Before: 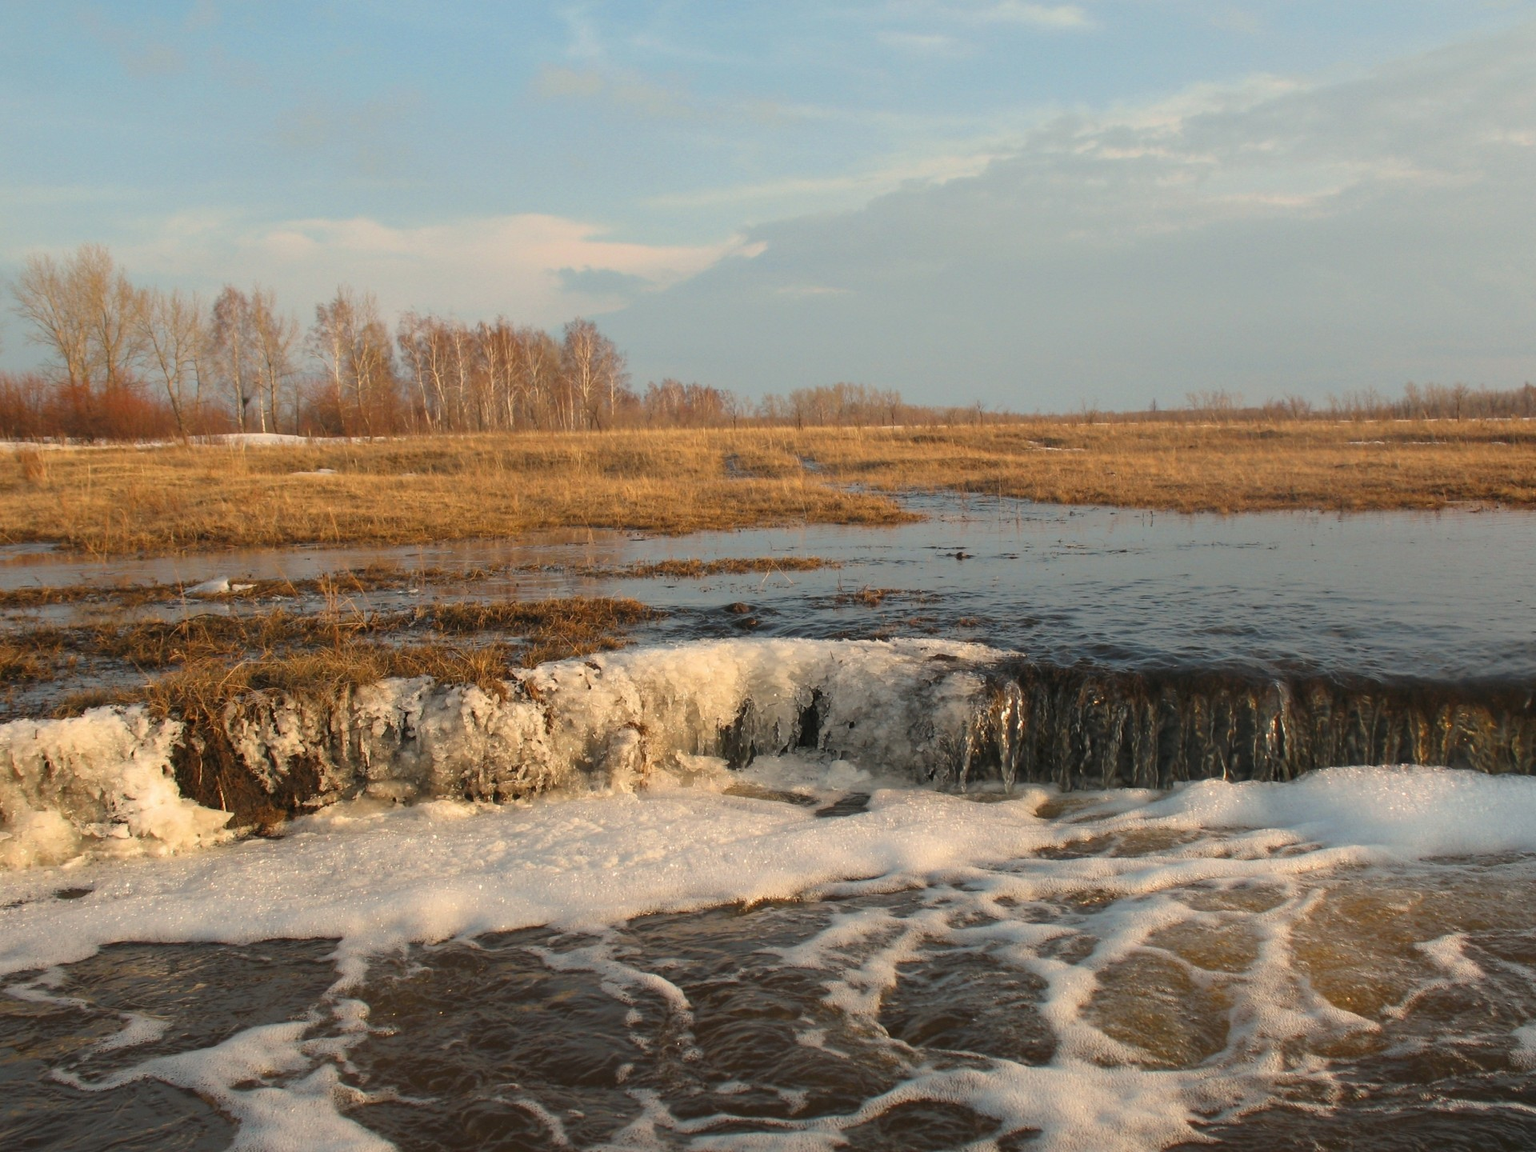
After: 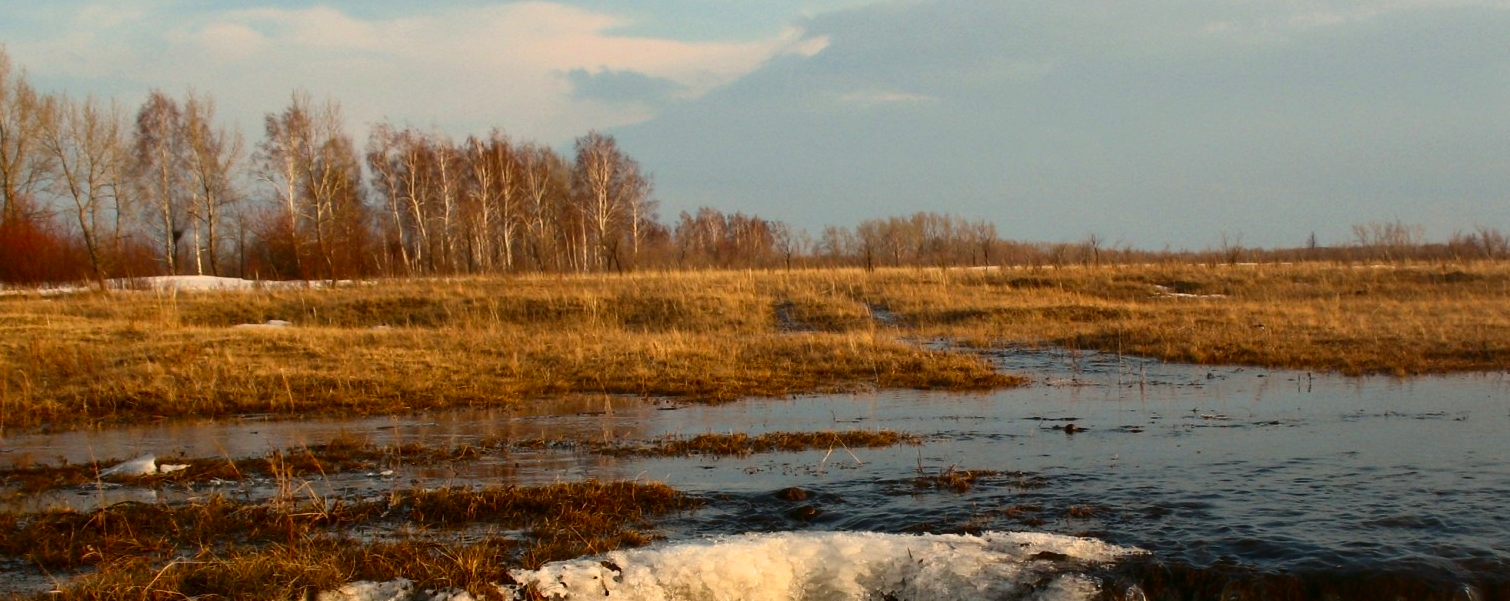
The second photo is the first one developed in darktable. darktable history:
contrast brightness saturation: contrast 0.218, brightness -0.186, saturation 0.244
crop: left 6.818%, top 18.484%, right 14.486%, bottom 39.73%
